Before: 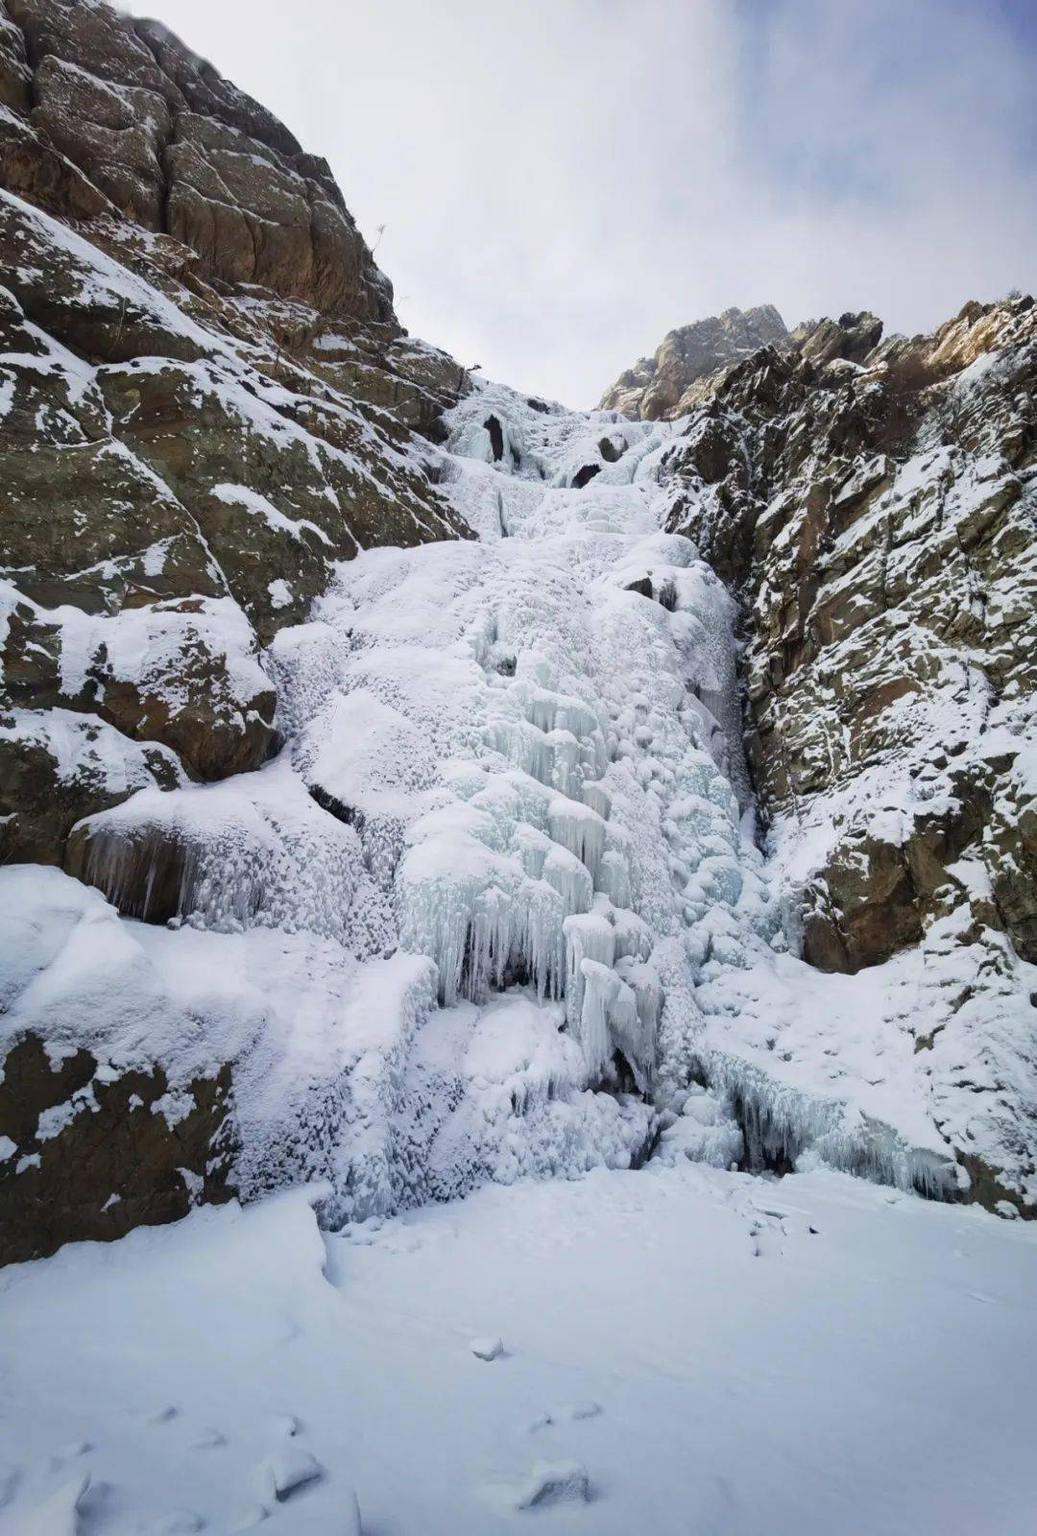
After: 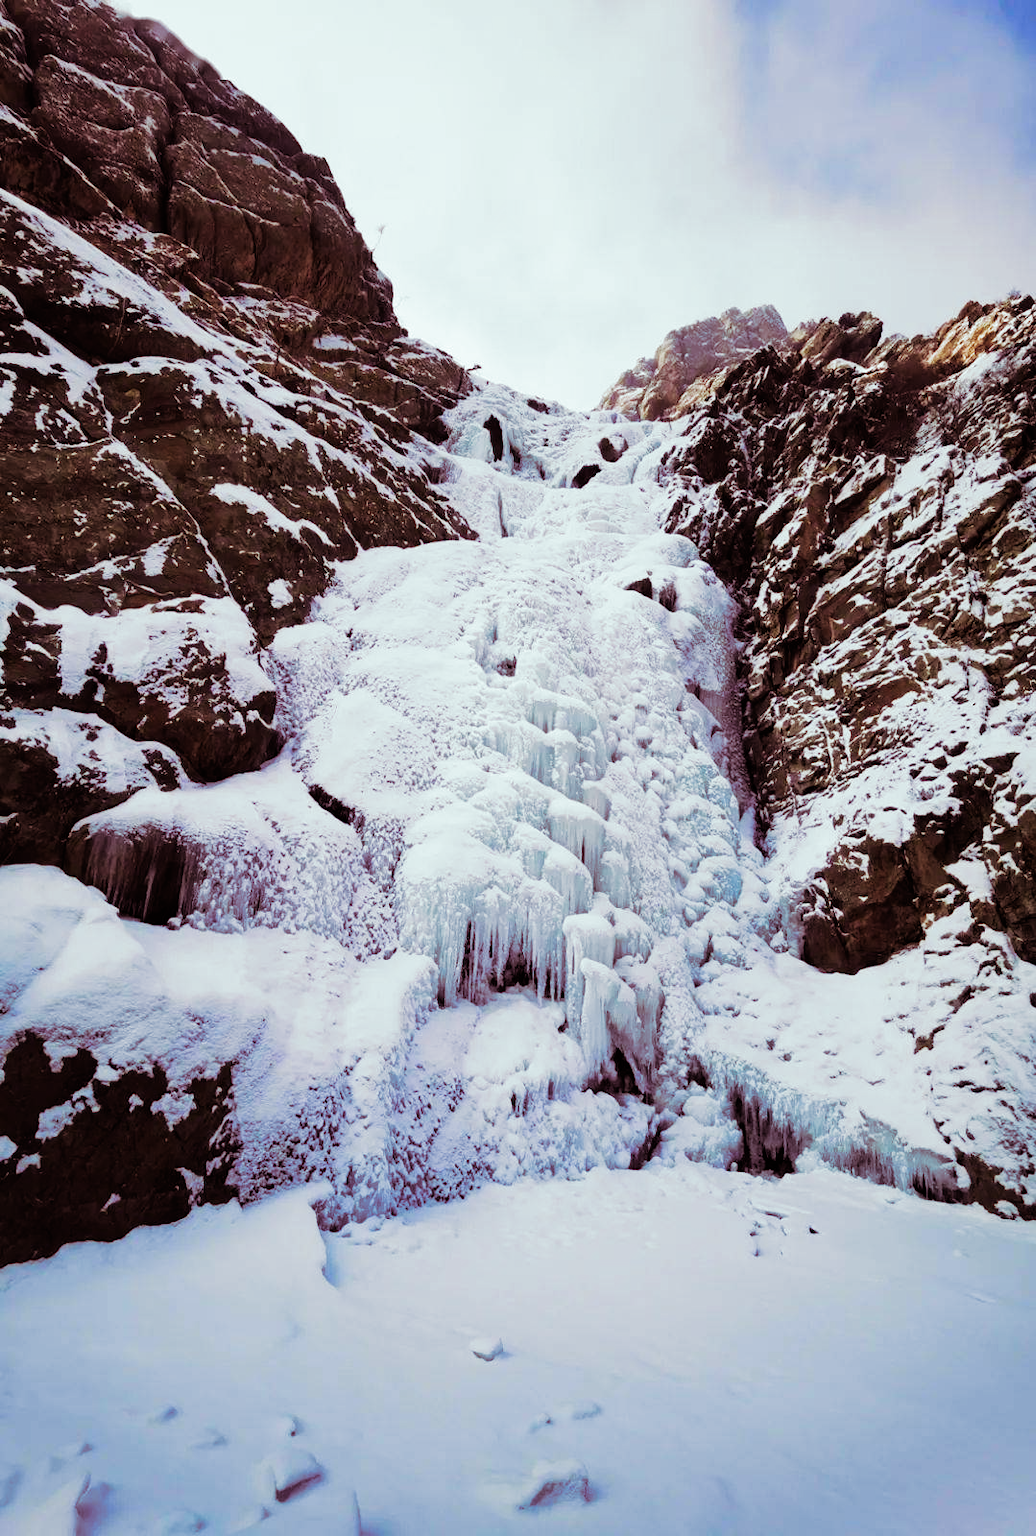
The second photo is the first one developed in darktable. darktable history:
split-toning: highlights › hue 180°
filmic rgb: black relative exposure -6.43 EV, white relative exposure 2.43 EV, threshold 3 EV, hardness 5.27, latitude 0.1%, contrast 1.425, highlights saturation mix 2%, preserve chrominance no, color science v5 (2021), contrast in shadows safe, contrast in highlights safe, enable highlight reconstruction true
color balance rgb: linear chroma grading › global chroma 15%, perceptual saturation grading › global saturation 30%
